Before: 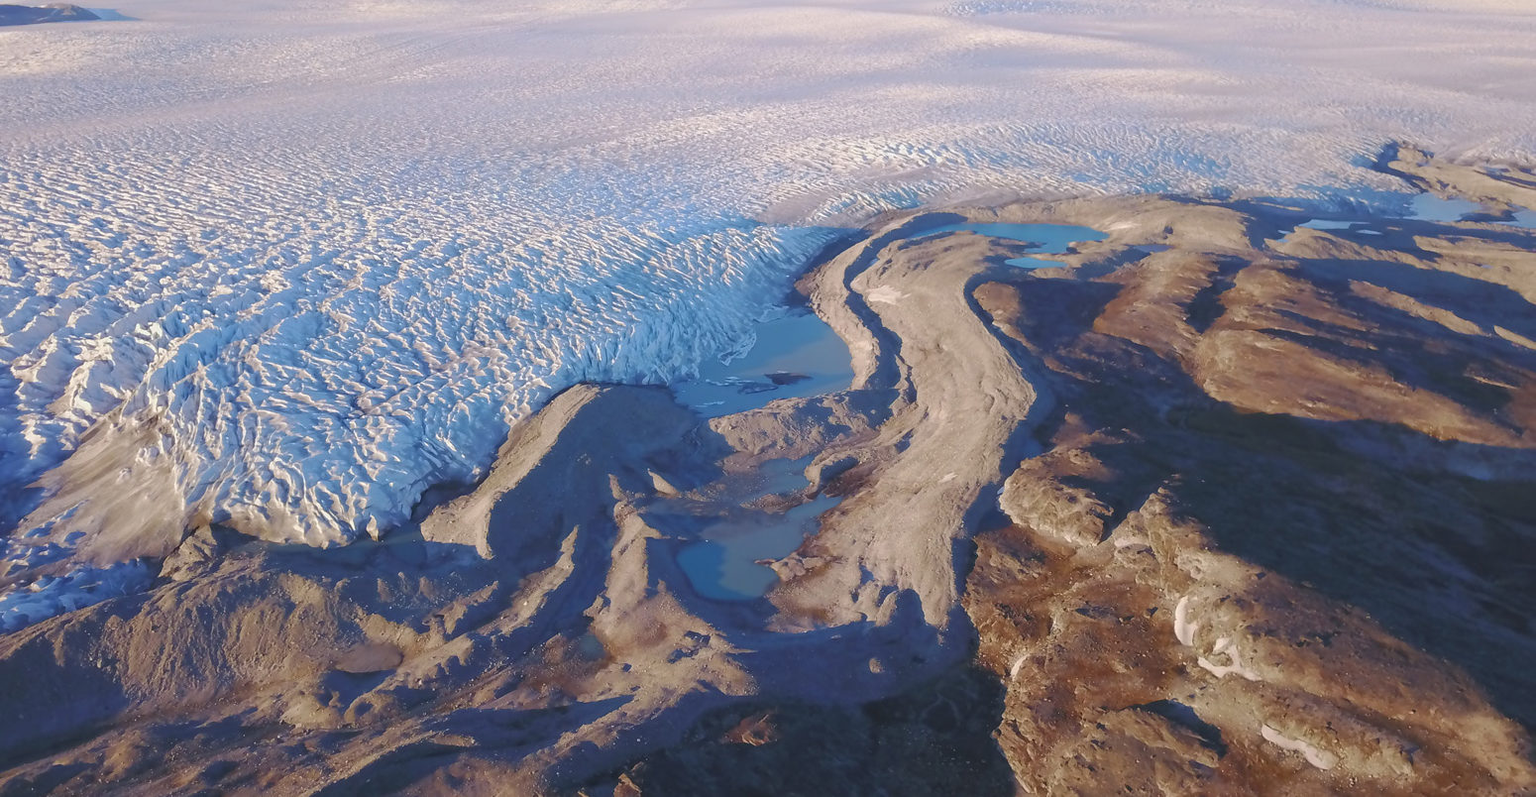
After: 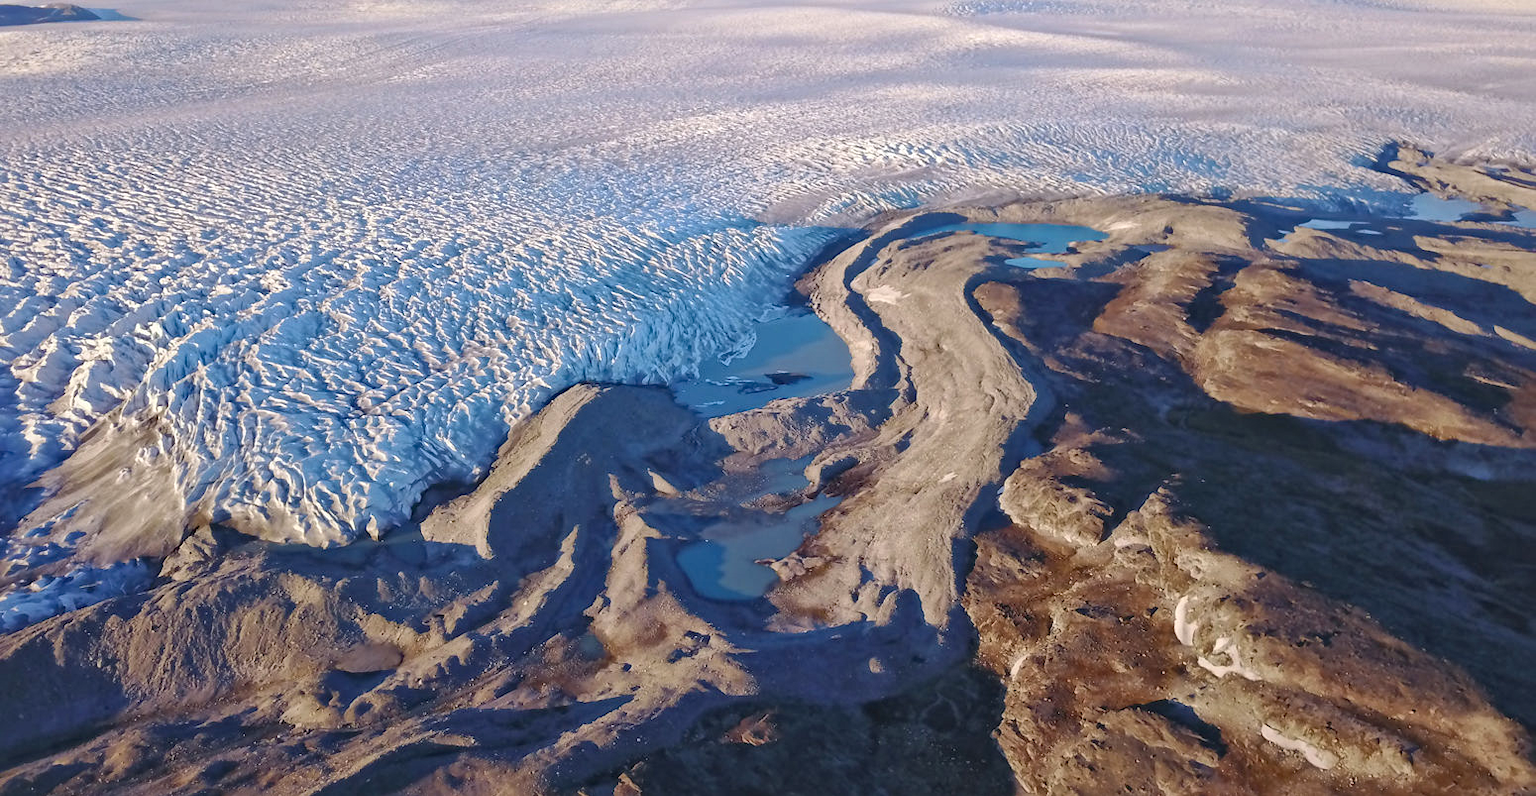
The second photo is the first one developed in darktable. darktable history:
local contrast: mode bilateral grid, contrast 20, coarseness 20, detail 150%, midtone range 0.2
haze removal: compatibility mode true, adaptive false
